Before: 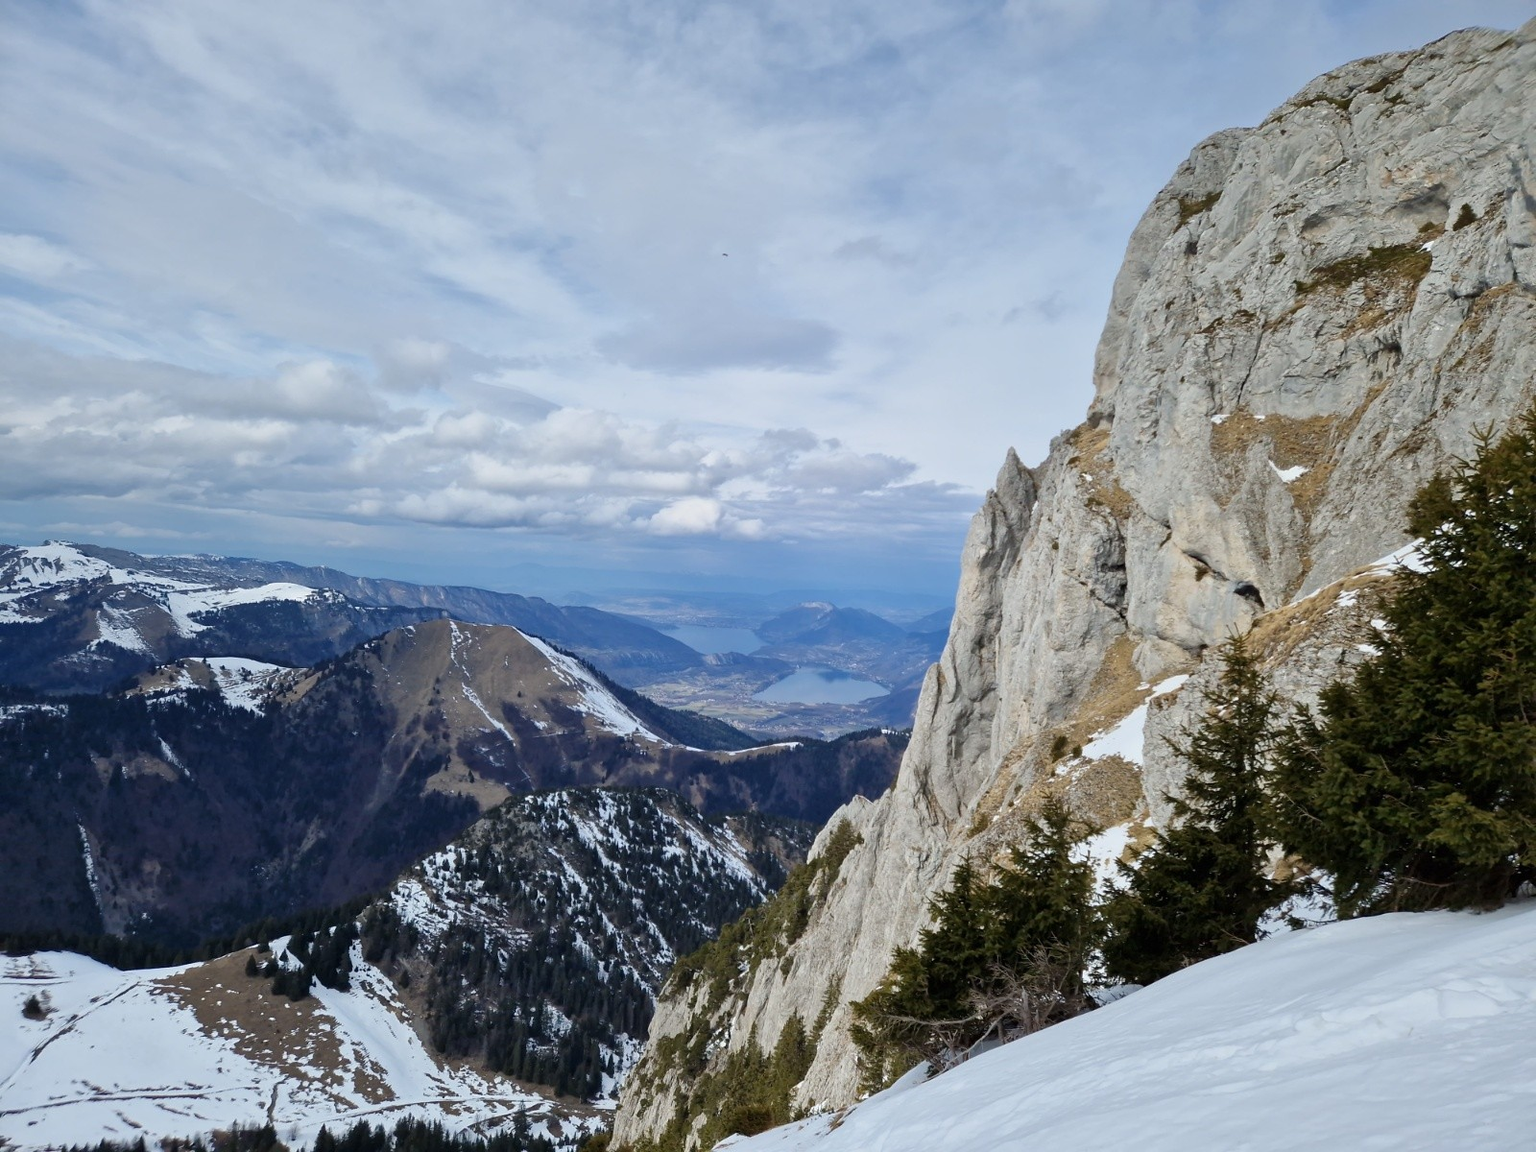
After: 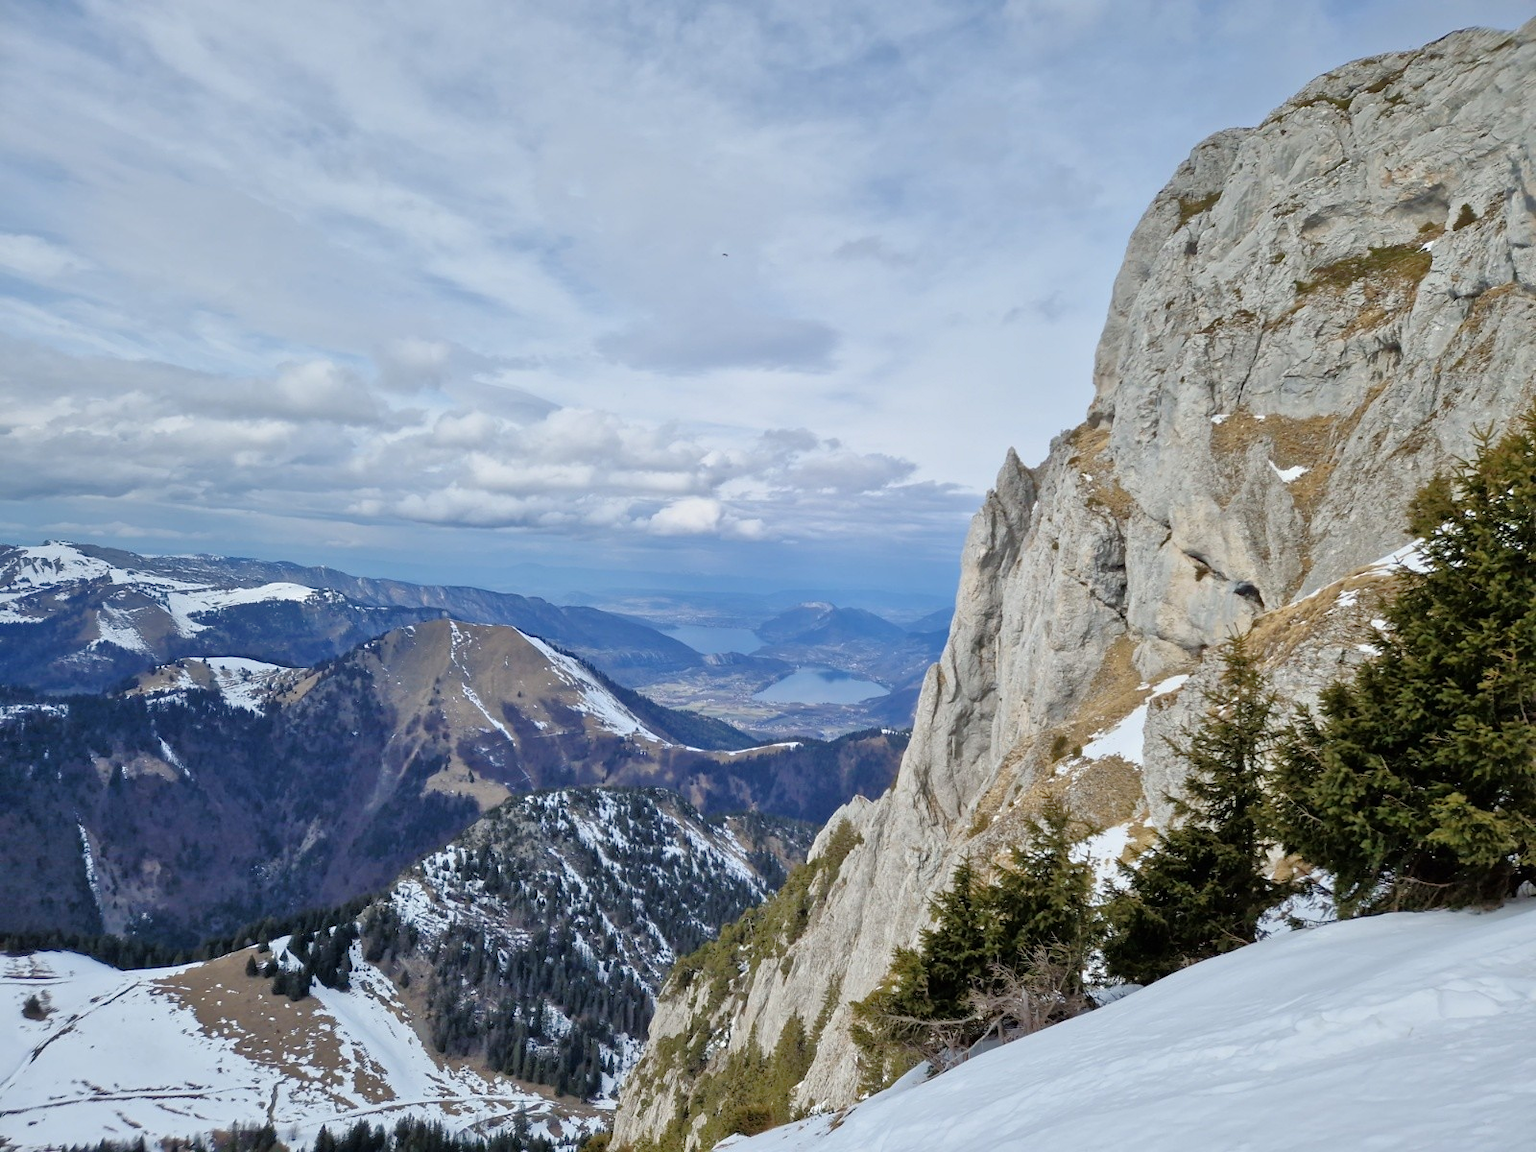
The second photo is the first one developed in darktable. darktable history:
tone equalizer: -7 EV 0.15 EV, -6 EV 0.596 EV, -5 EV 1.19 EV, -4 EV 1.32 EV, -3 EV 1.17 EV, -2 EV 0.6 EV, -1 EV 0.147 EV
